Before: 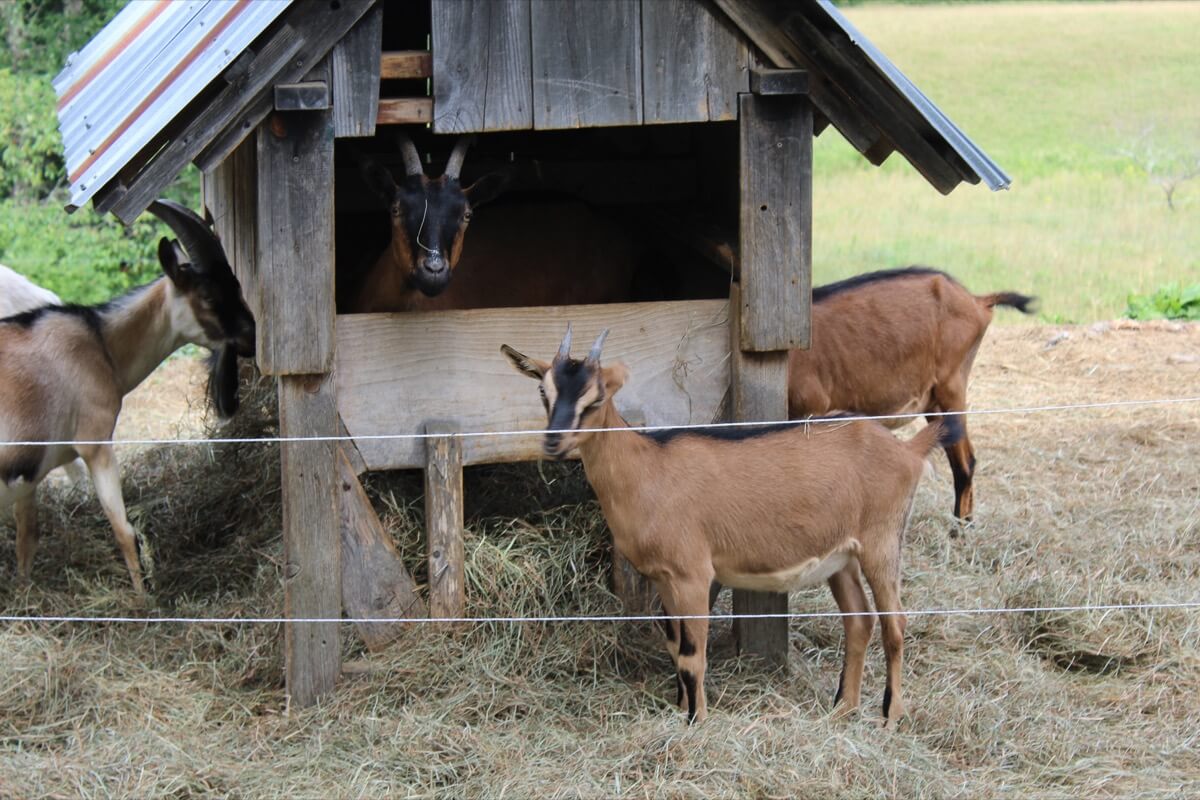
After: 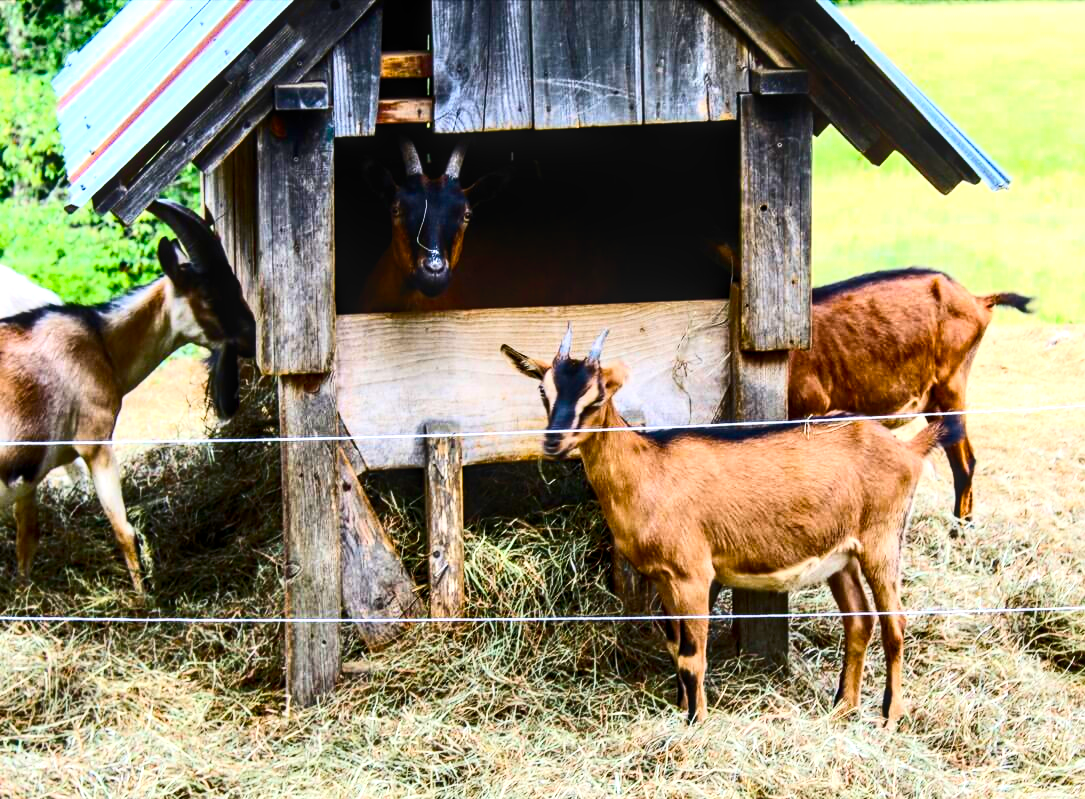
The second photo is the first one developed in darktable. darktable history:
color balance rgb: global offset › luminance -0.37%, perceptual saturation grading › highlights -17.77%, perceptual saturation grading › mid-tones 33.1%, perceptual saturation grading › shadows 50.52%, perceptual brilliance grading › highlights 20%, perceptual brilliance grading › mid-tones 20%, perceptual brilliance grading › shadows -20%, global vibrance 50%
contrast brightness saturation: contrast 0.4, brightness 0.1, saturation 0.21
crop: right 9.509%, bottom 0.031%
local contrast: highlights 61%, detail 143%, midtone range 0.428
